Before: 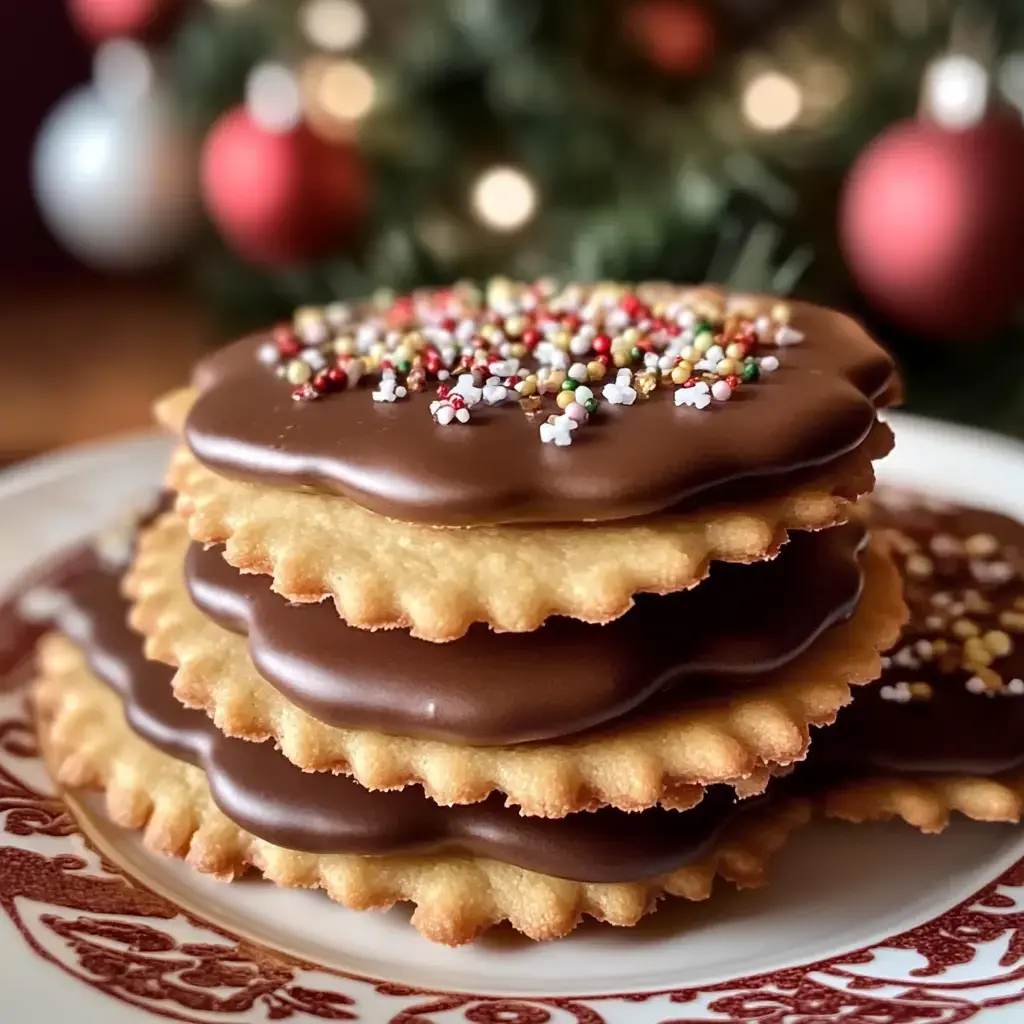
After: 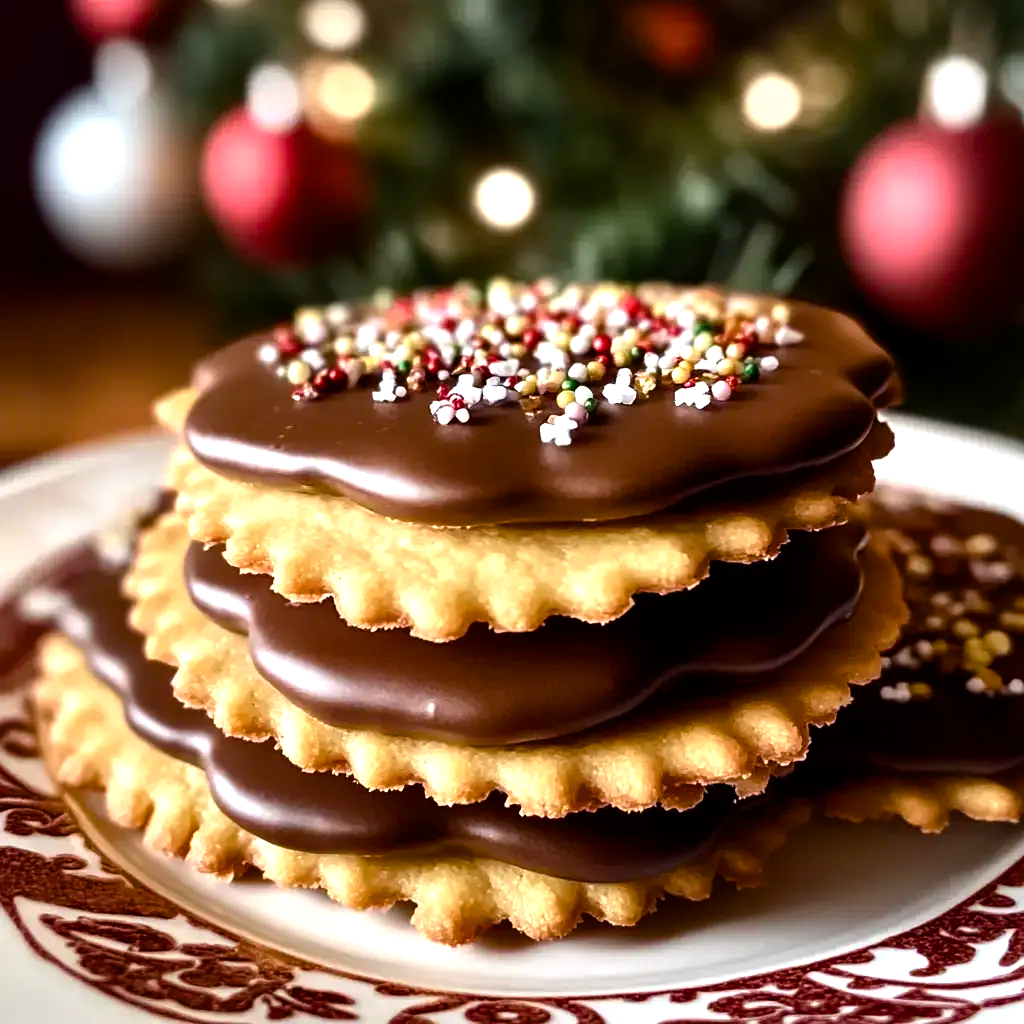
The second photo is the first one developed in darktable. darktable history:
color balance rgb: perceptual saturation grading › global saturation 14.064%, perceptual saturation grading › highlights -24.983%, perceptual saturation grading › shadows 29.575%, perceptual brilliance grading › global brilliance 14.255%, perceptual brilliance grading › shadows -34.34%, global vibrance 30.504%, contrast 10.599%
